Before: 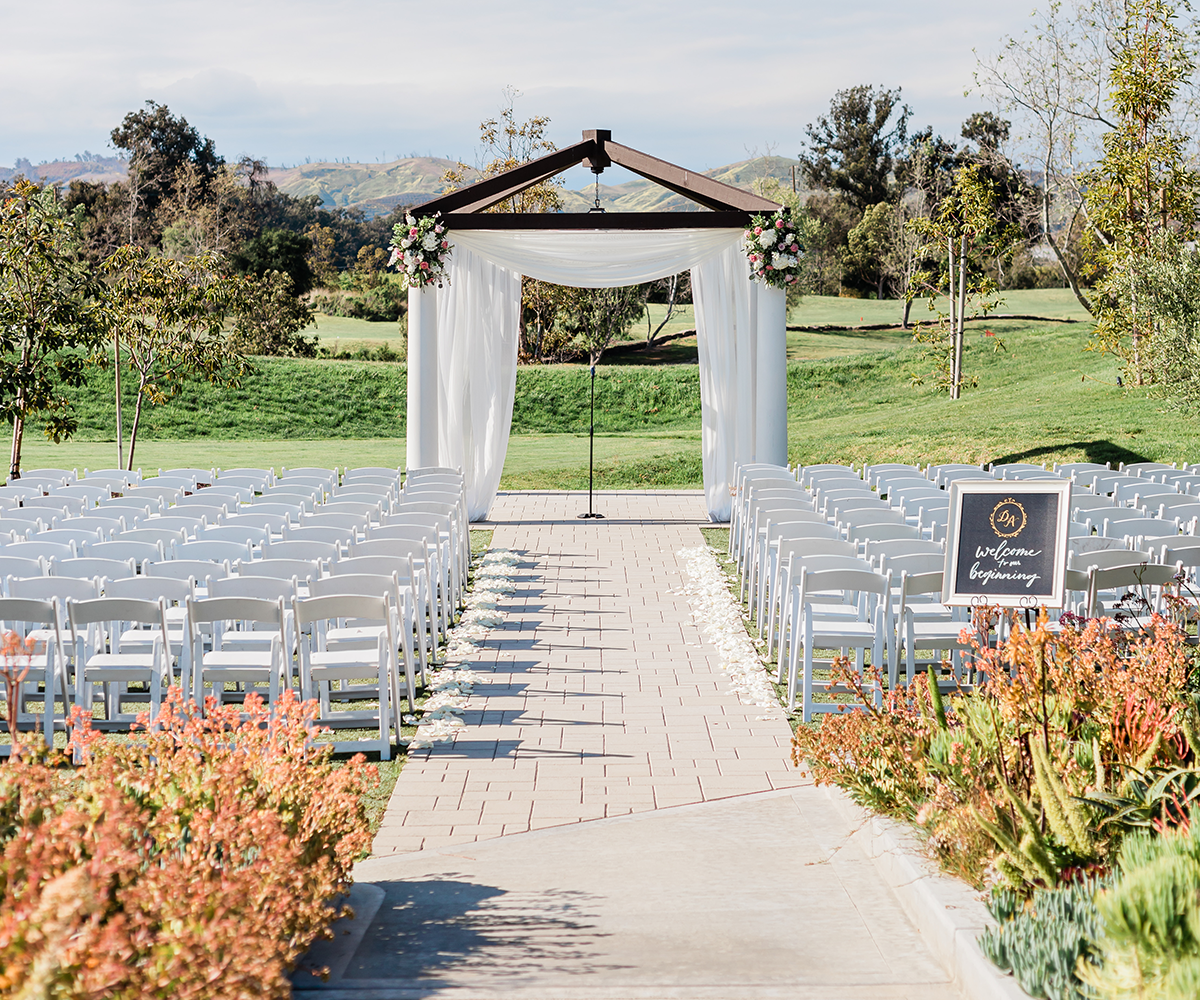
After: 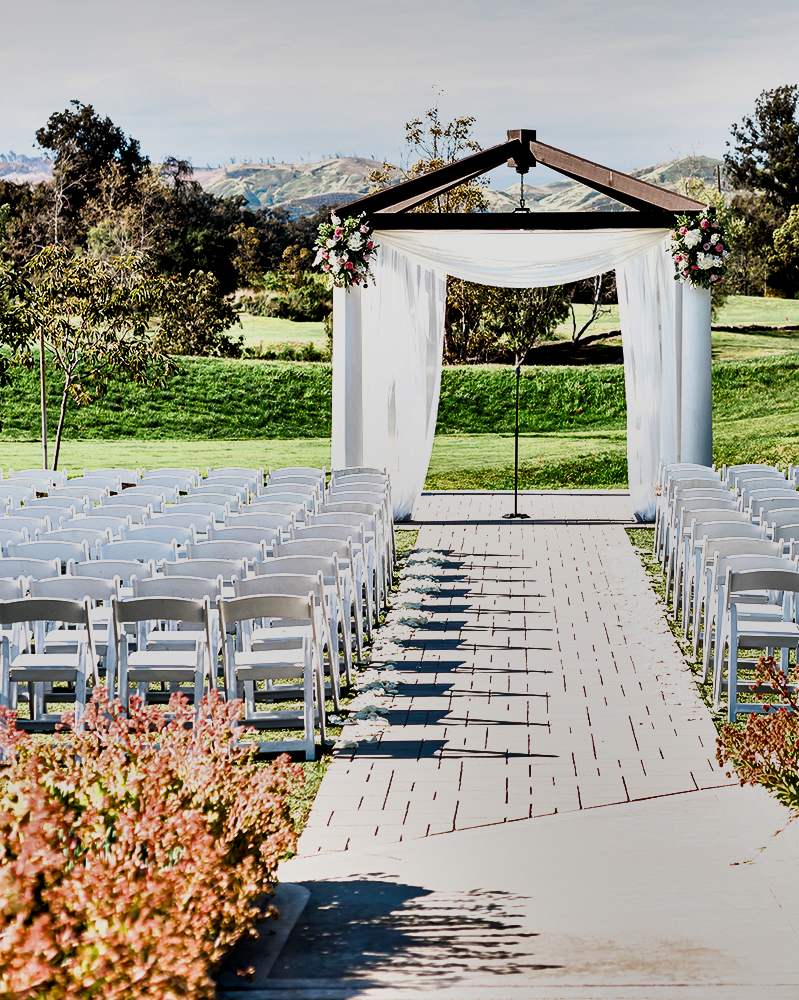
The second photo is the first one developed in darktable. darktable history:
filmic rgb: black relative exposure -8.22 EV, white relative exposure 2.23 EV, hardness 7.15, latitude 84.79%, contrast 1.686, highlights saturation mix -4%, shadows ↔ highlights balance -2.95%
shadows and highlights: shadows 80.57, white point adjustment -8.97, highlights -61.47, soften with gaussian
crop and rotate: left 6.278%, right 27.09%
color balance rgb: power › hue 213.53°, perceptual saturation grading › global saturation 30.183%
